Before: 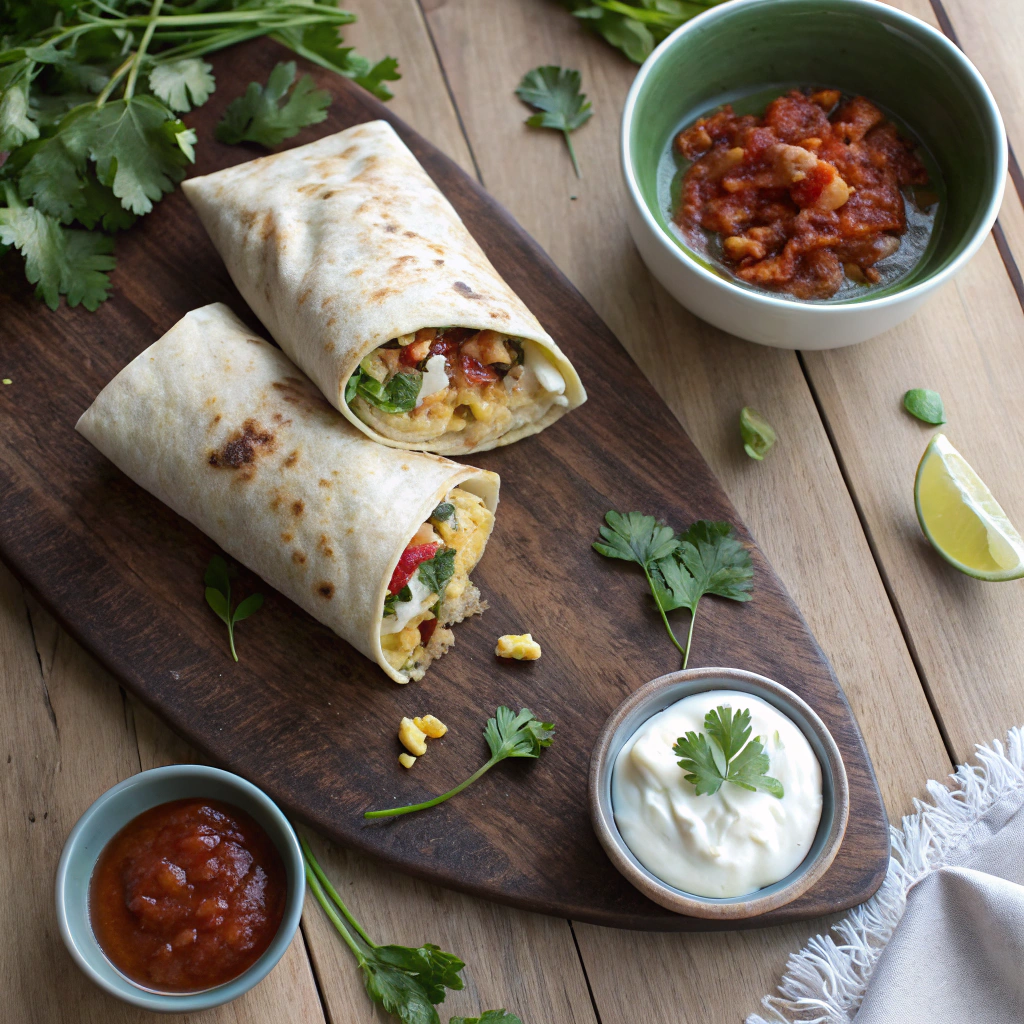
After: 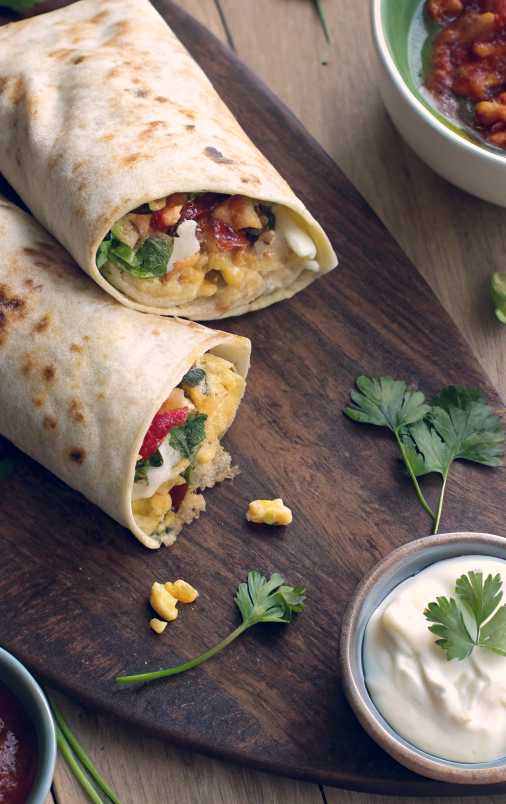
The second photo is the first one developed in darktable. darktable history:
color balance rgb: shadows lift › hue 87.51°, highlights gain › chroma 3.21%, highlights gain › hue 55.1°, global offset › chroma 0.15%, global offset › hue 253.66°, linear chroma grading › global chroma 0.5%
crop and rotate: angle 0.02°, left 24.353%, top 13.219%, right 26.156%, bottom 8.224%
